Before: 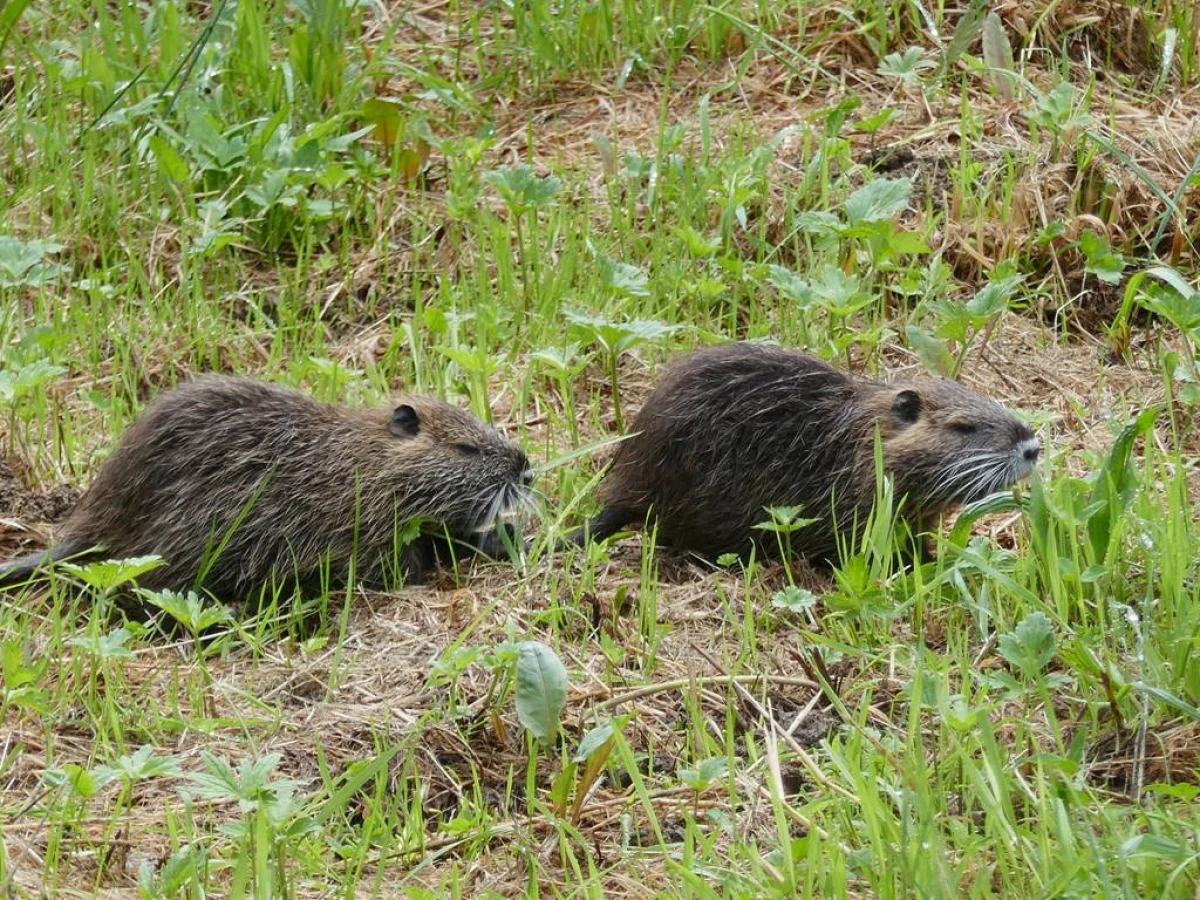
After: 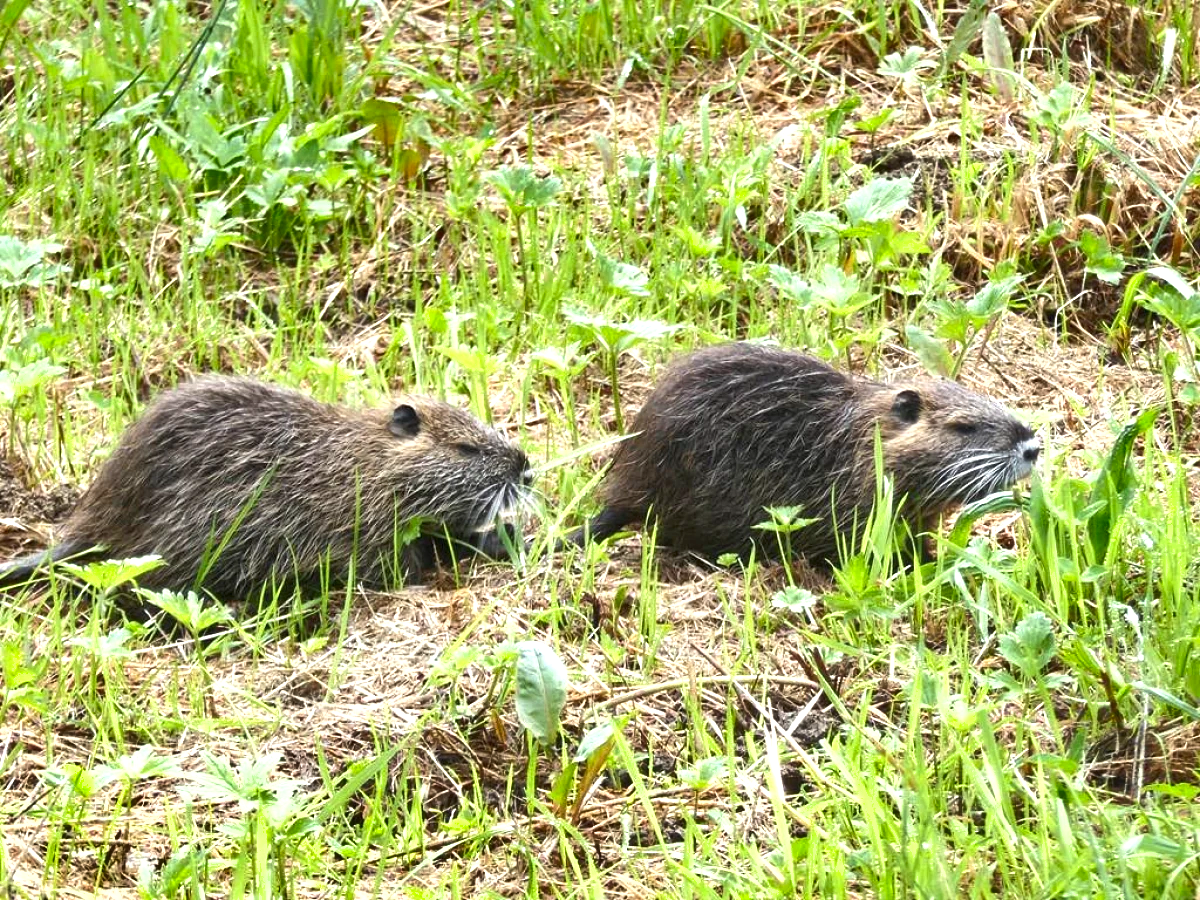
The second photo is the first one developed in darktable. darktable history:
exposure: black level correction 0, exposure 1.106 EV, compensate highlight preservation false
shadows and highlights: highlights color adjustment 32.82%, low approximation 0.01, soften with gaussian
